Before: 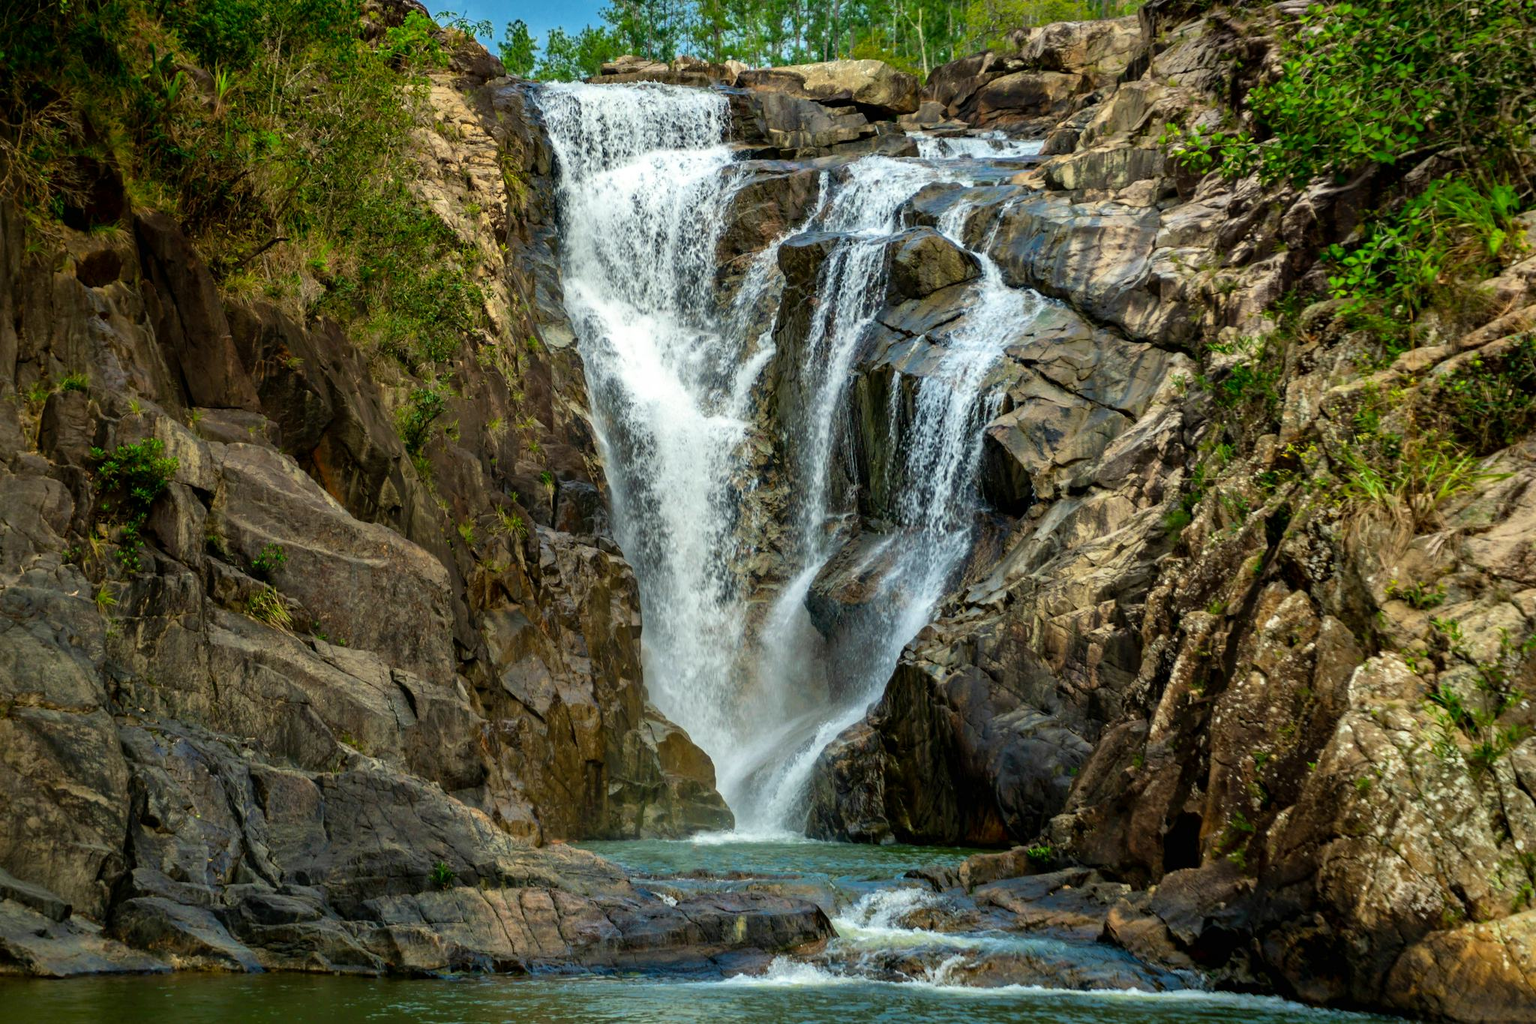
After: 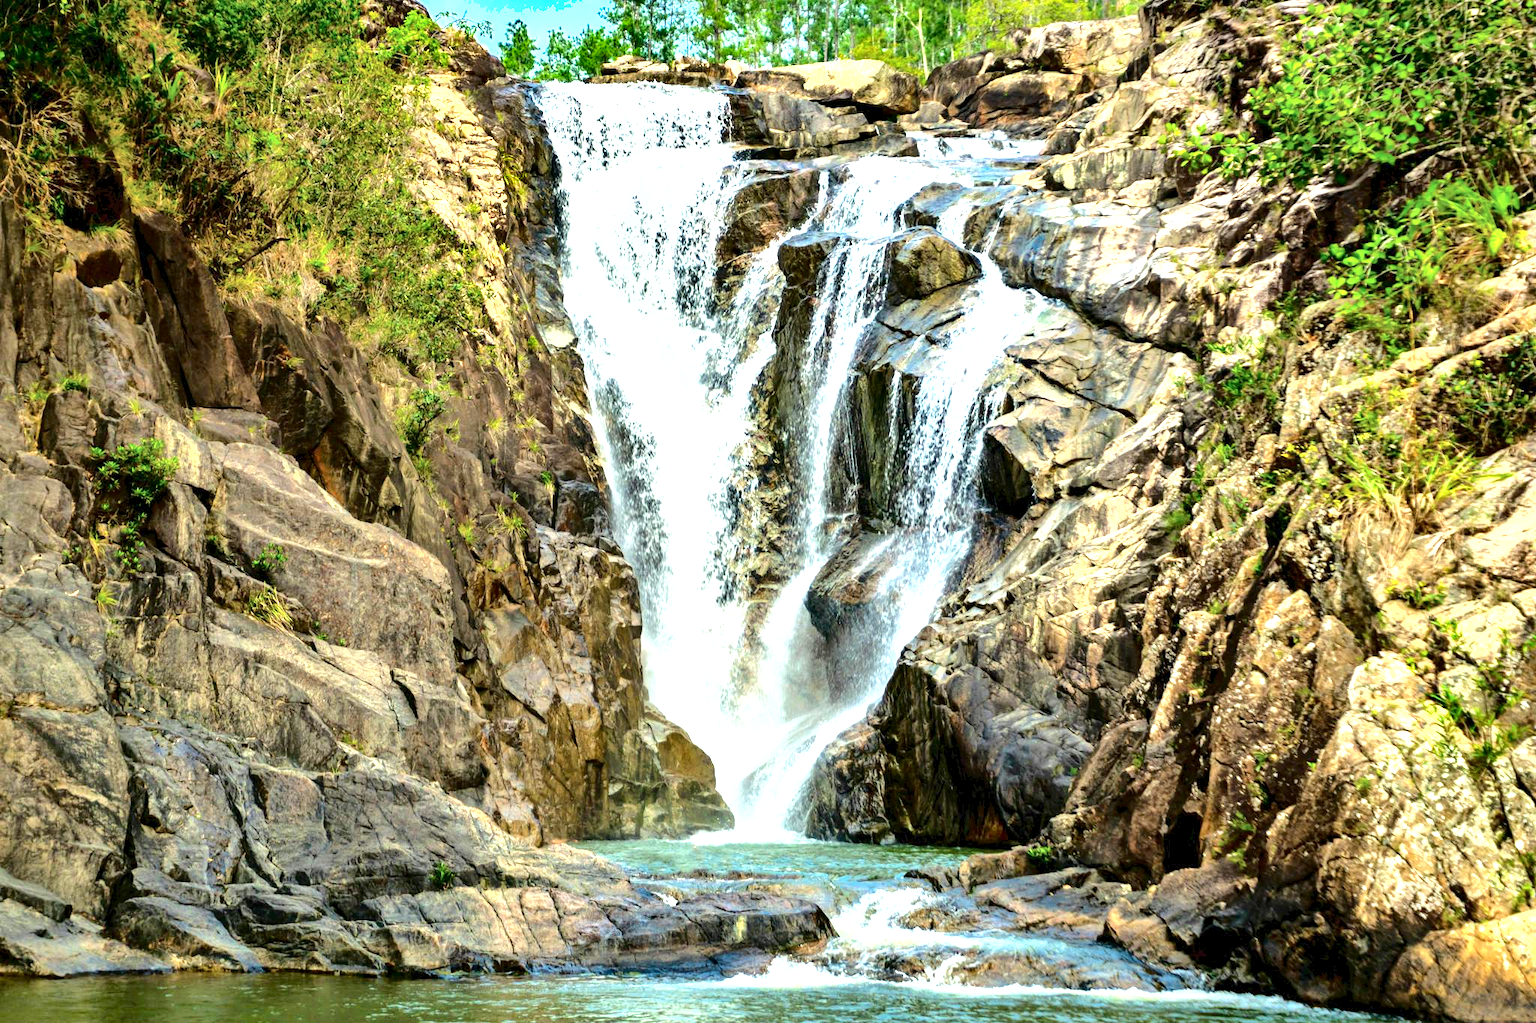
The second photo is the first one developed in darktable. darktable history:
exposure: black level correction 0.001, exposure 1.716 EV, compensate exposure bias true, compensate highlight preservation false
local contrast: highlights 101%, shadows 100%, detail 120%, midtone range 0.2
shadows and highlights: soften with gaussian
tone curve: curves: ch0 [(0, 0) (0.003, 0.047) (0.011, 0.05) (0.025, 0.053) (0.044, 0.057) (0.069, 0.062) (0.1, 0.084) (0.136, 0.115) (0.177, 0.159) (0.224, 0.216) (0.277, 0.289) (0.335, 0.382) (0.399, 0.474) (0.468, 0.561) (0.543, 0.636) (0.623, 0.705) (0.709, 0.778) (0.801, 0.847) (0.898, 0.916) (1, 1)], color space Lab, independent channels, preserve colors none
contrast brightness saturation: saturation -0.065
